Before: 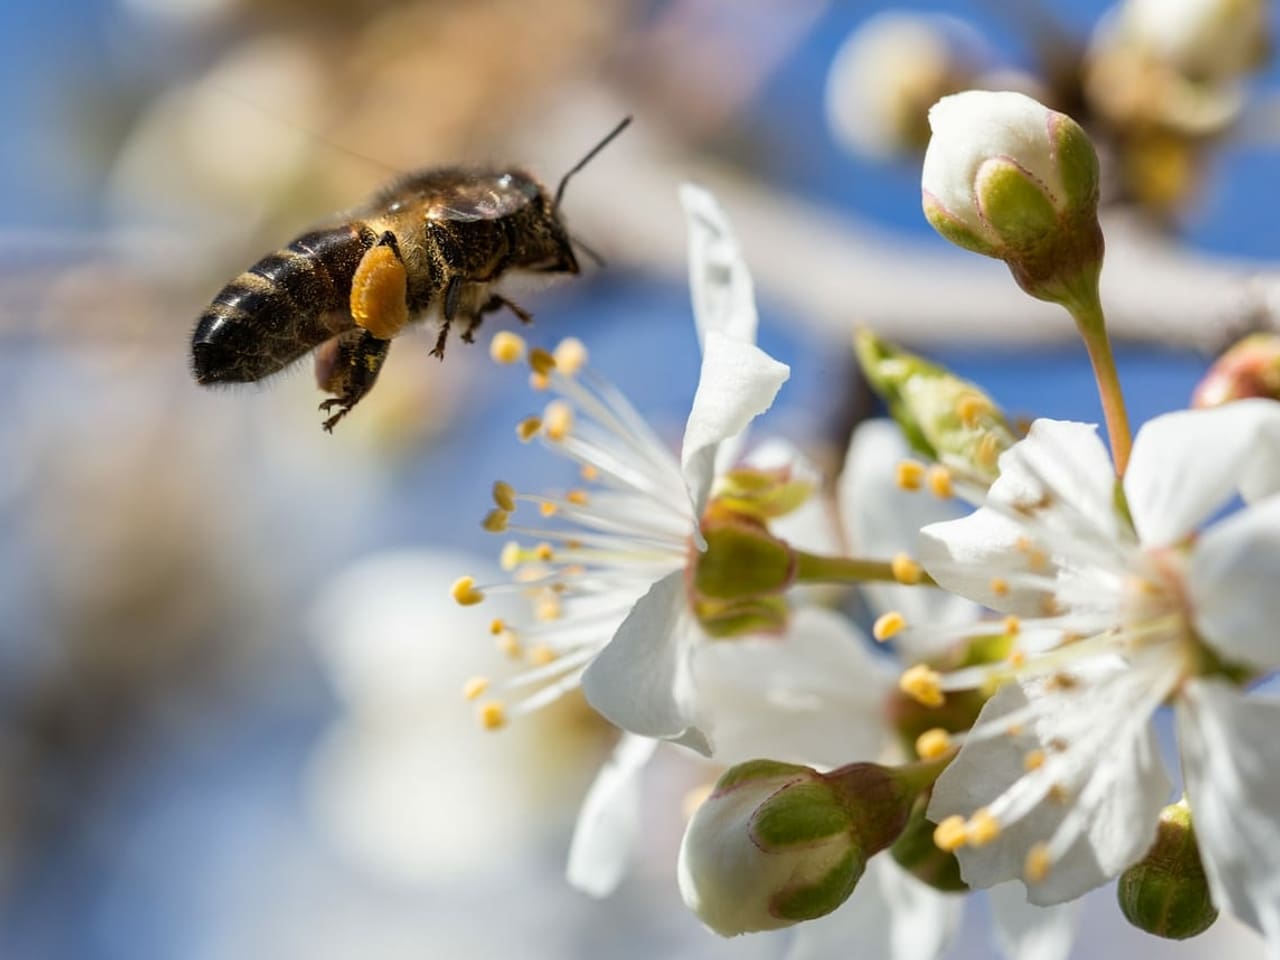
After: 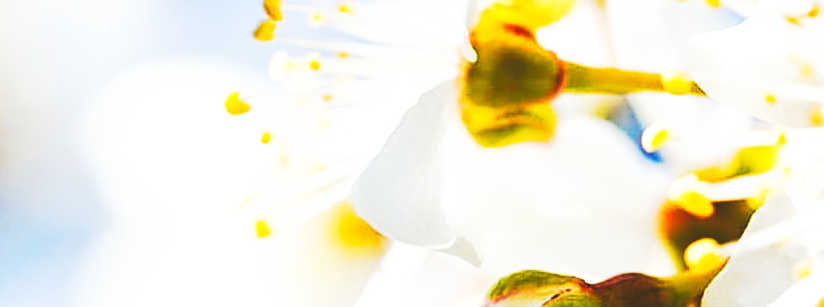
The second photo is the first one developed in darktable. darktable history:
sharpen: on, module defaults
color balance rgb: perceptual saturation grading › global saturation 20%, perceptual saturation grading › highlights -25%, perceptual saturation grading › shadows 50%
base curve: curves: ch0 [(0, 0.015) (0.085, 0.116) (0.134, 0.298) (0.19, 0.545) (0.296, 0.764) (0.599, 0.982) (1, 1)], preserve colors none
tone curve: curves: ch0 [(0, 0) (0.003, 0.024) (0.011, 0.032) (0.025, 0.041) (0.044, 0.054) (0.069, 0.069) (0.1, 0.09) (0.136, 0.116) (0.177, 0.162) (0.224, 0.213) (0.277, 0.278) (0.335, 0.359) (0.399, 0.447) (0.468, 0.543) (0.543, 0.621) (0.623, 0.717) (0.709, 0.807) (0.801, 0.876) (0.898, 0.934) (1, 1)], preserve colors none
crop: left 18.091%, top 51.13%, right 17.525%, bottom 16.85%
